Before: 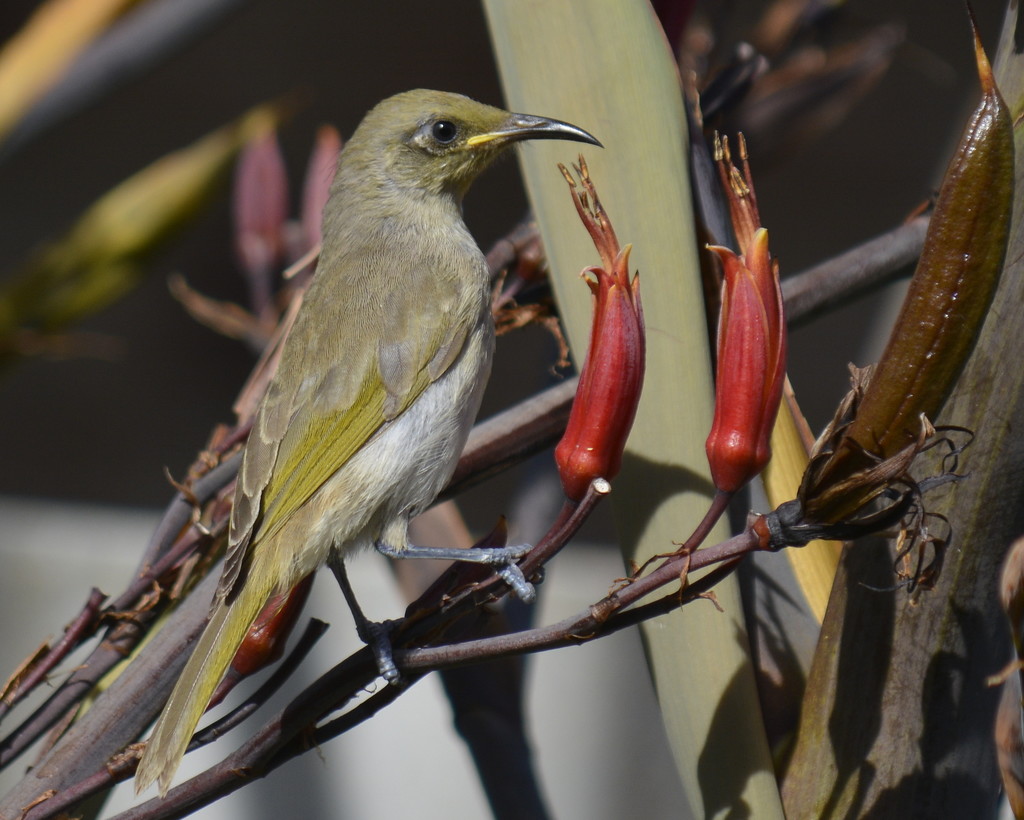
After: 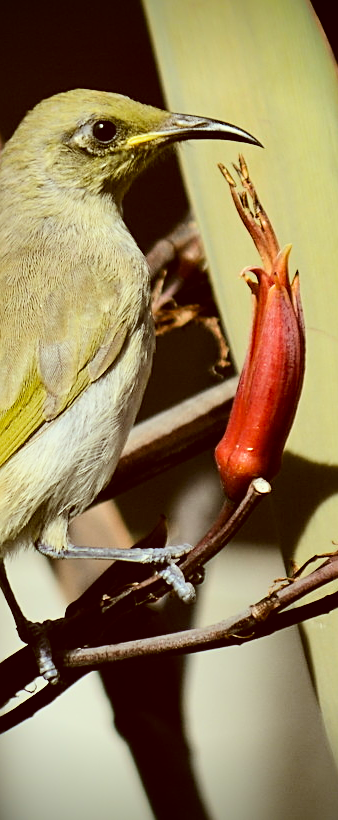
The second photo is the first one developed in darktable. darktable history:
filmic rgb: black relative exposure -7.65 EV, white relative exposure 4.56 EV, threshold 3.06 EV, hardness 3.61, contrast 1.062, color science v6 (2022), enable highlight reconstruction true
sharpen: on, module defaults
exposure: black level correction 0, exposure 0.587 EV, compensate highlight preservation false
tone equalizer: -8 EV -0.761 EV, -7 EV -0.701 EV, -6 EV -0.566 EV, -5 EV -0.377 EV, -3 EV 0.374 EV, -2 EV 0.6 EV, -1 EV 0.683 EV, +0 EV 0.762 EV, edges refinement/feathering 500, mask exposure compensation -1.57 EV, preserve details no
vignetting: brightness -0.99, saturation 0.494
color correction: highlights a* -5.42, highlights b* 9.8, shadows a* 9.48, shadows b* 24.73
crop: left 33.277%, right 33.708%
